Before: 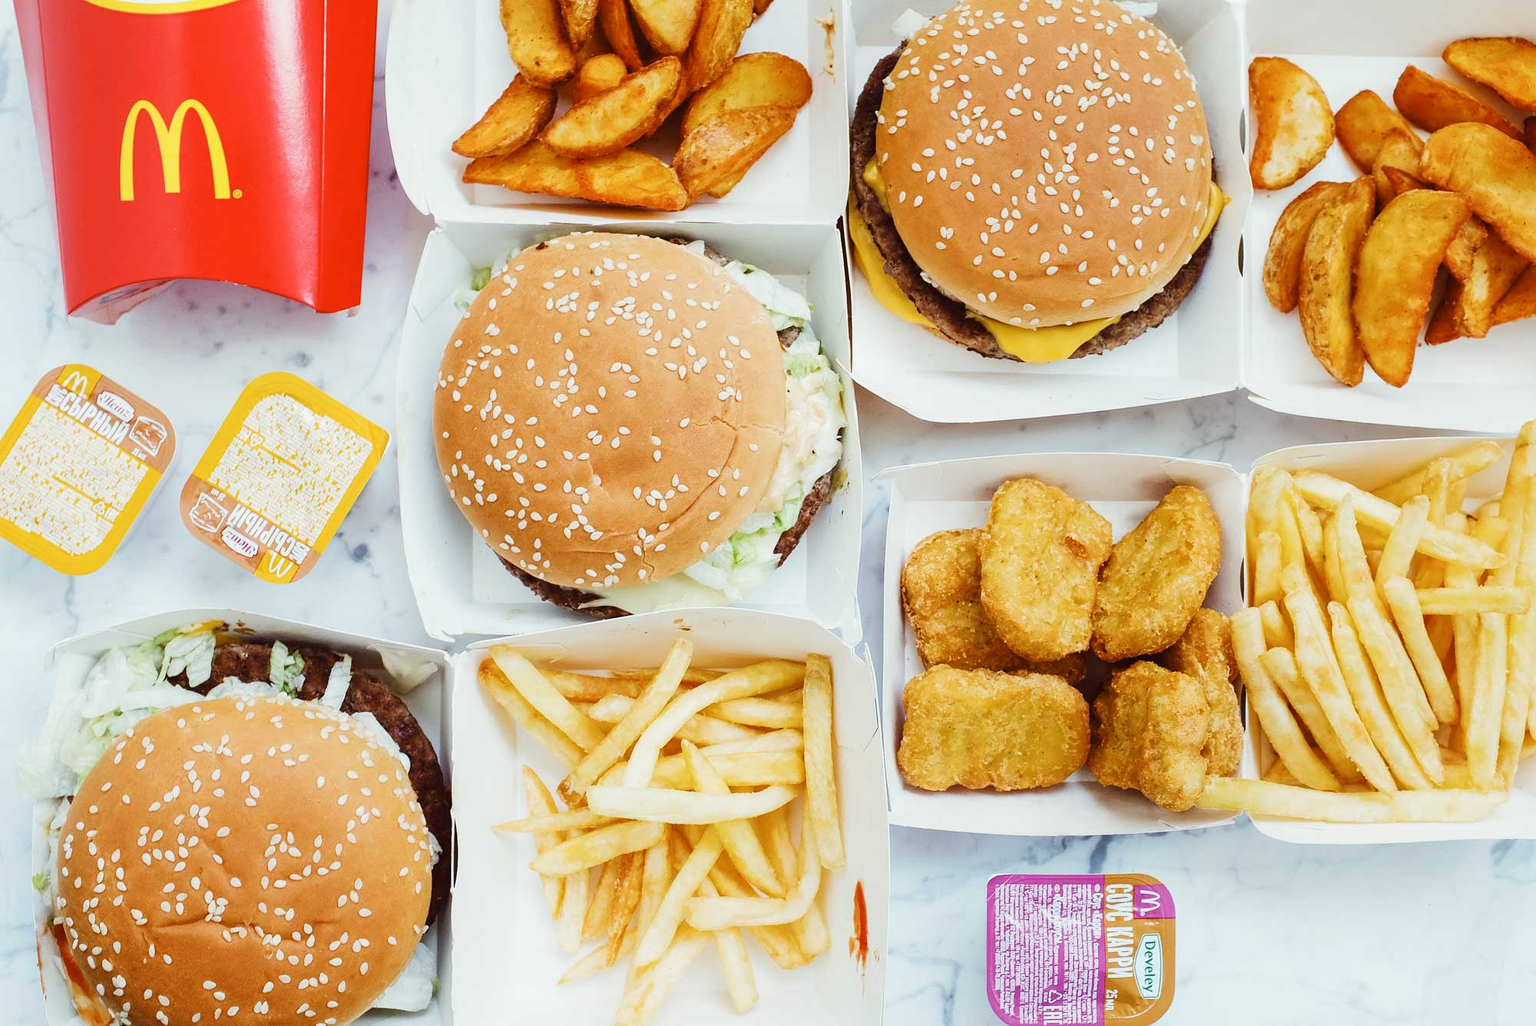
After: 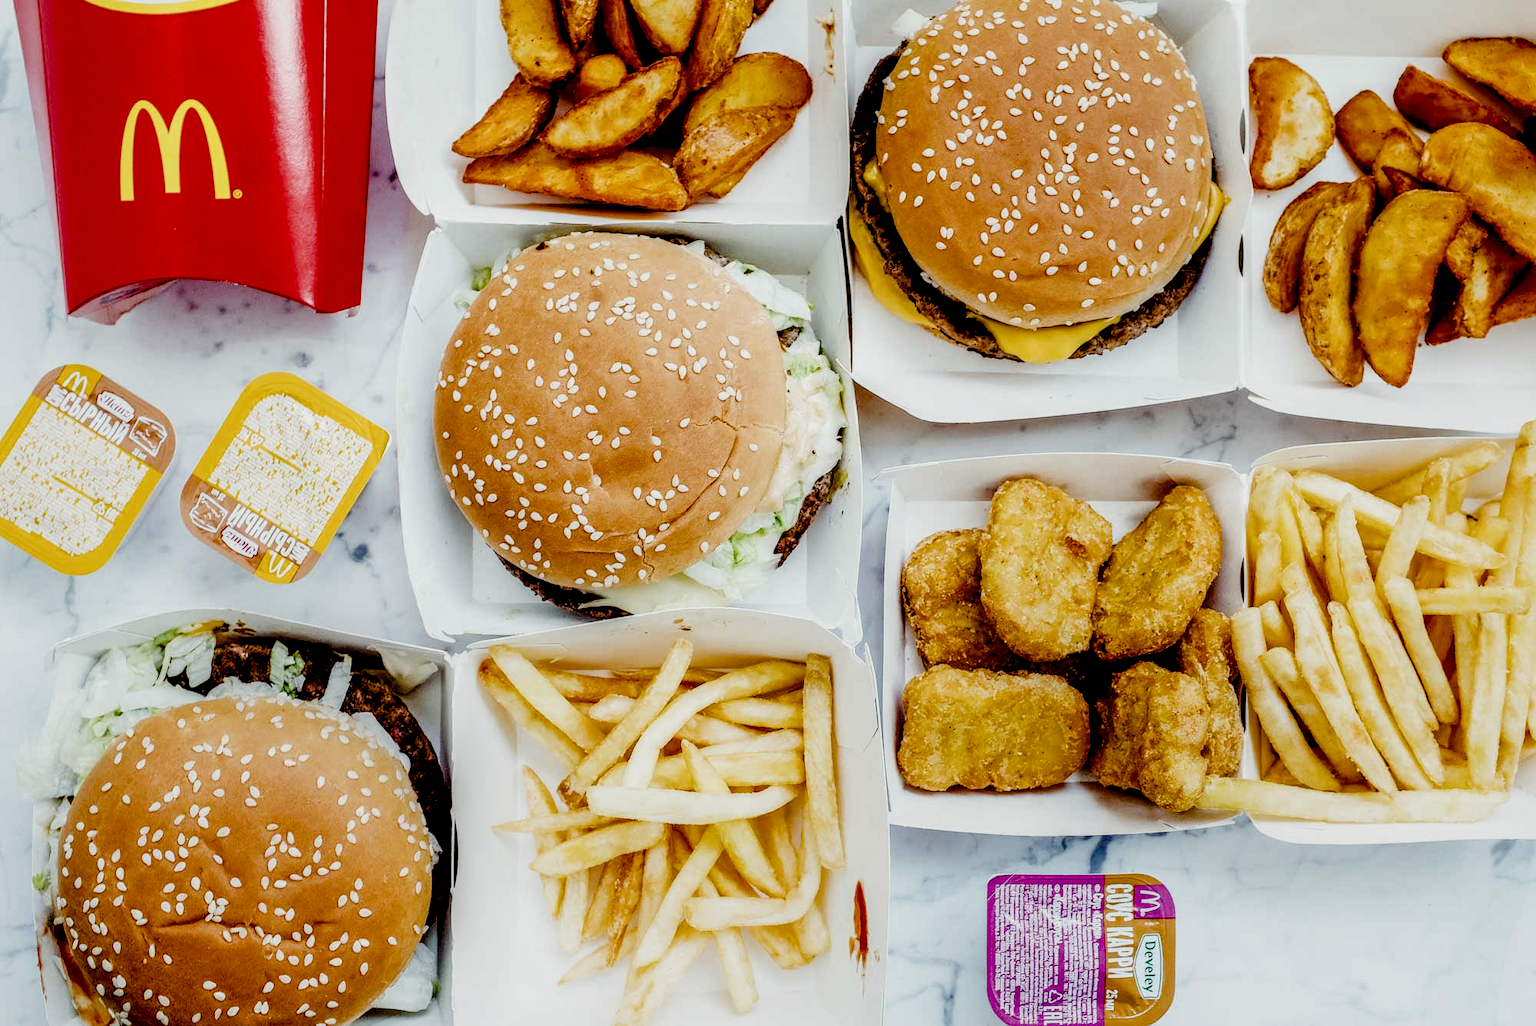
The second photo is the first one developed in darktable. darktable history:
color balance rgb: perceptual saturation grading › global saturation 20%, perceptual saturation grading › highlights -25%, perceptual saturation grading › shadows 50%
filmic rgb: black relative exposure -4.88 EV, hardness 2.82
exposure: black level correction 0.016, exposure -0.009 EV, compensate highlight preservation false
local contrast: highlights 19%, detail 186%
